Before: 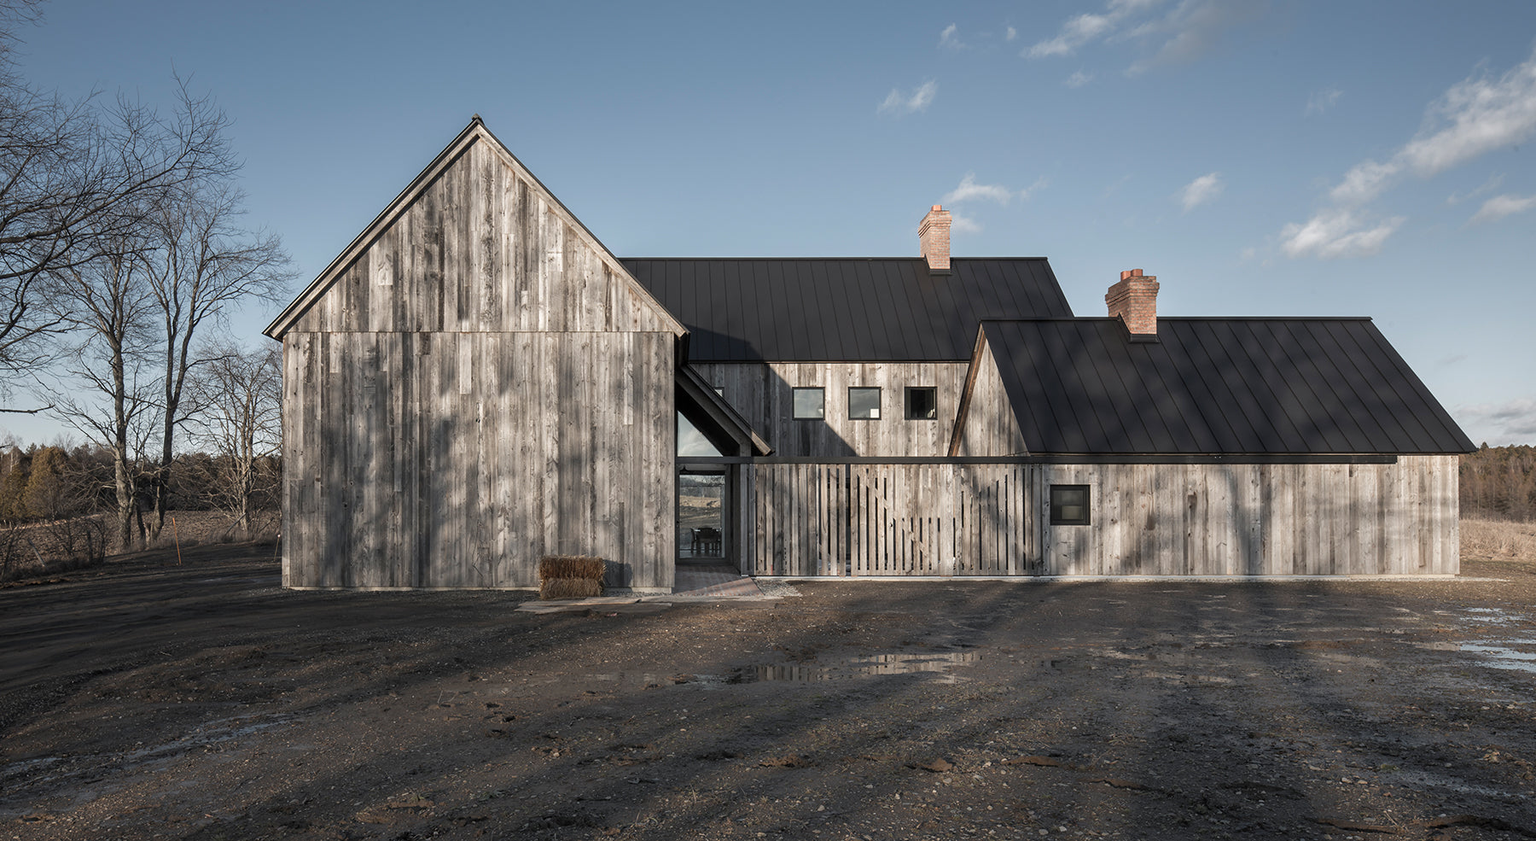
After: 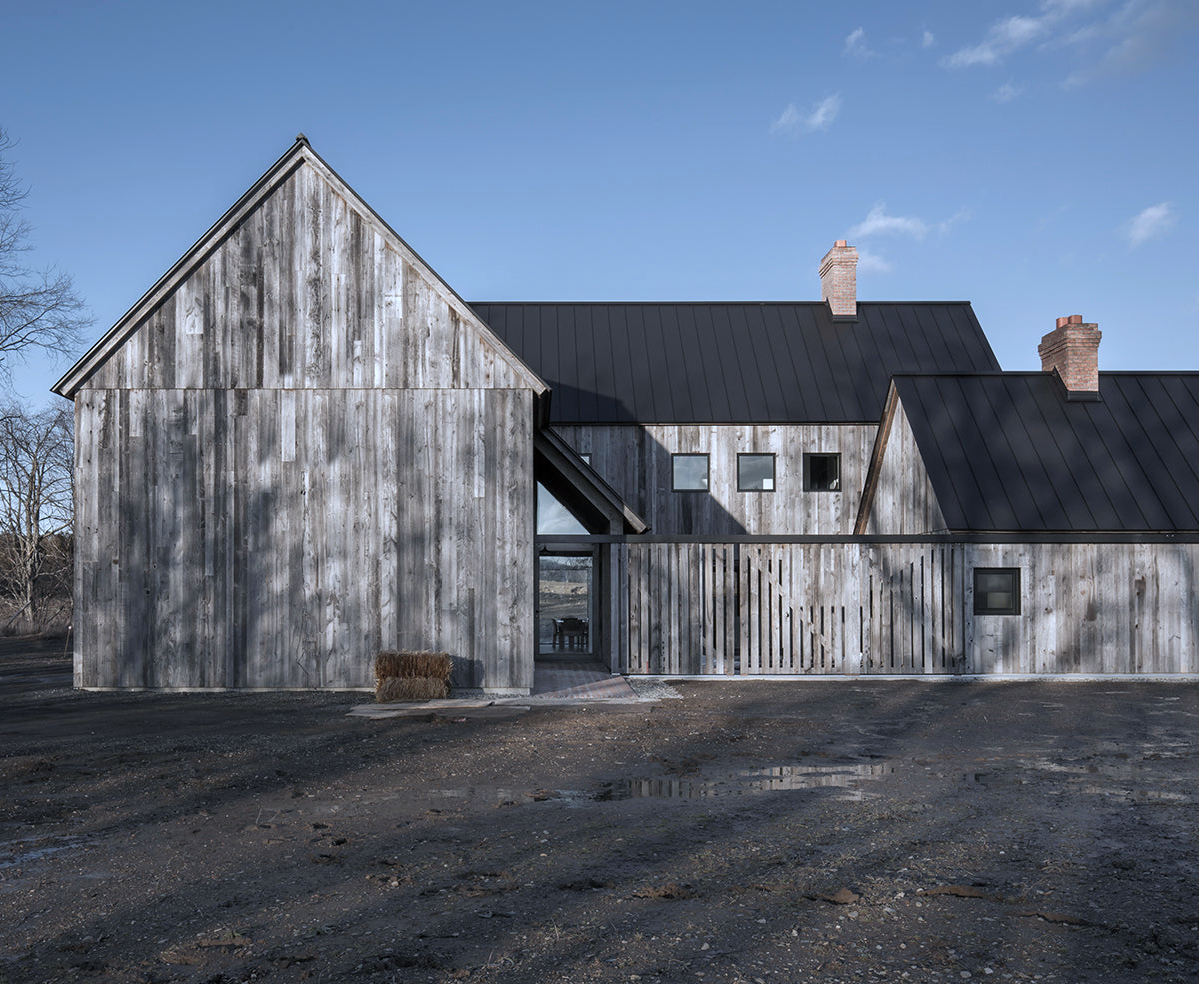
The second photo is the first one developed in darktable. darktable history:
white balance: red 0.926, green 1.003, blue 1.133
crop and rotate: left 14.292%, right 19.041%
tone equalizer: on, module defaults
